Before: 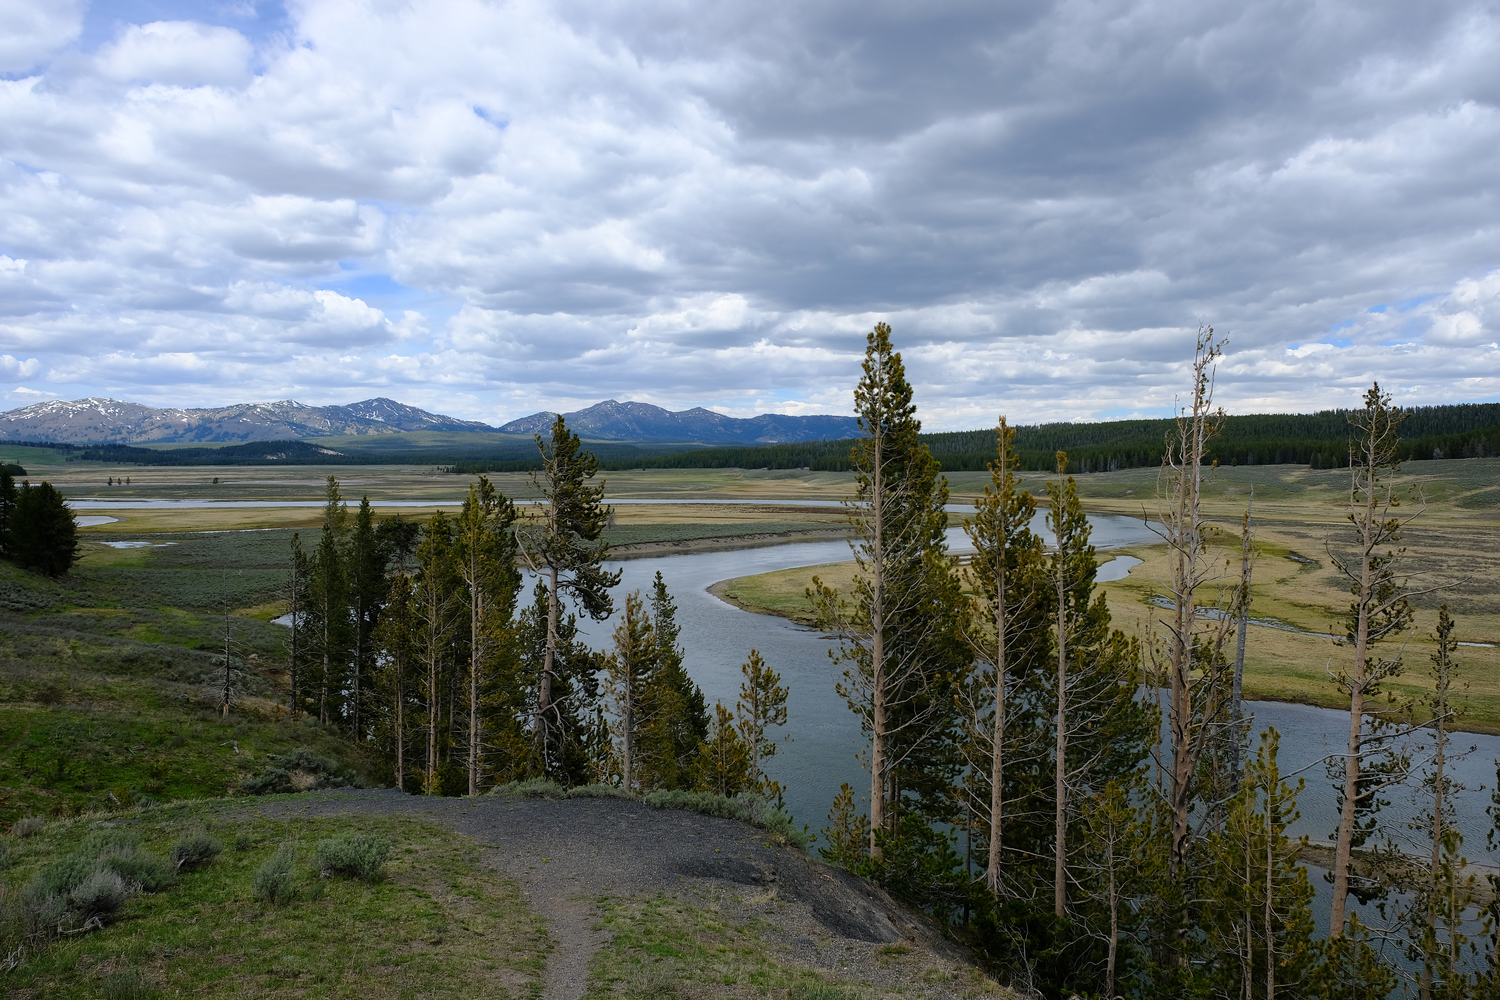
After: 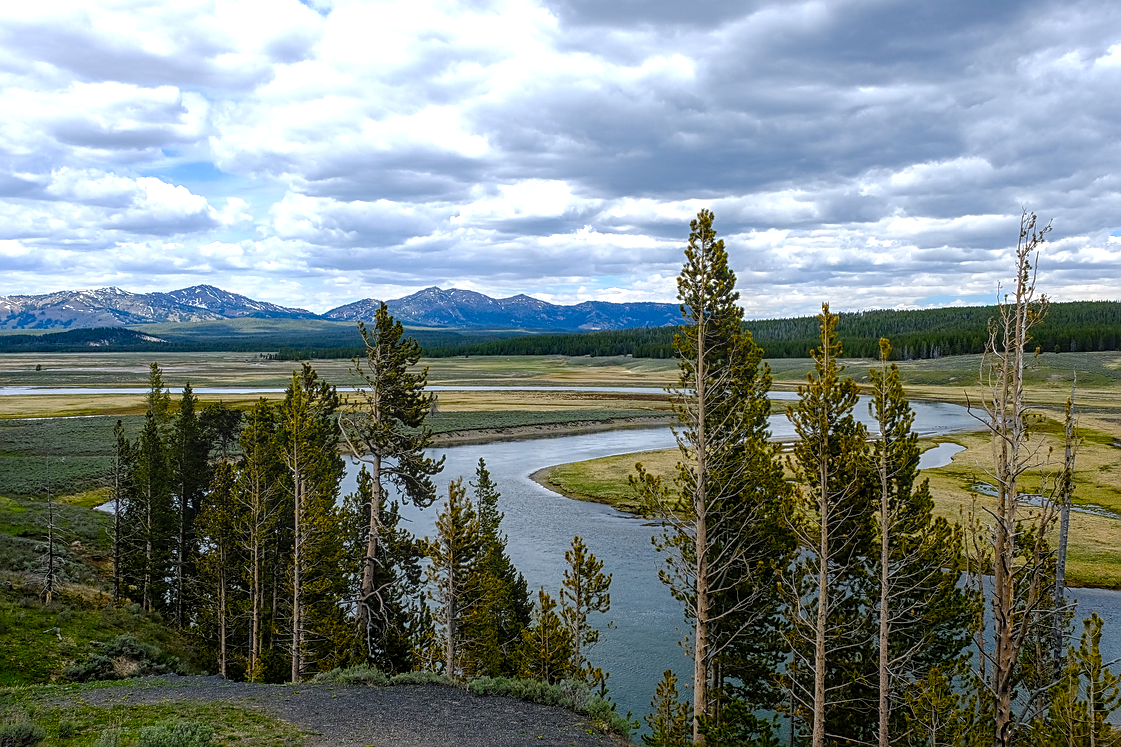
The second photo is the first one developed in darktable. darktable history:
sharpen: on, module defaults
local contrast: highlights 0%, shadows 0%, detail 133%
crop and rotate: left 11.831%, top 11.346%, right 13.429%, bottom 13.899%
color balance rgb: perceptual saturation grading › mid-tones 6.33%, perceptual saturation grading › shadows 72.44%, perceptual brilliance grading › highlights 11.59%, contrast 5.05%
